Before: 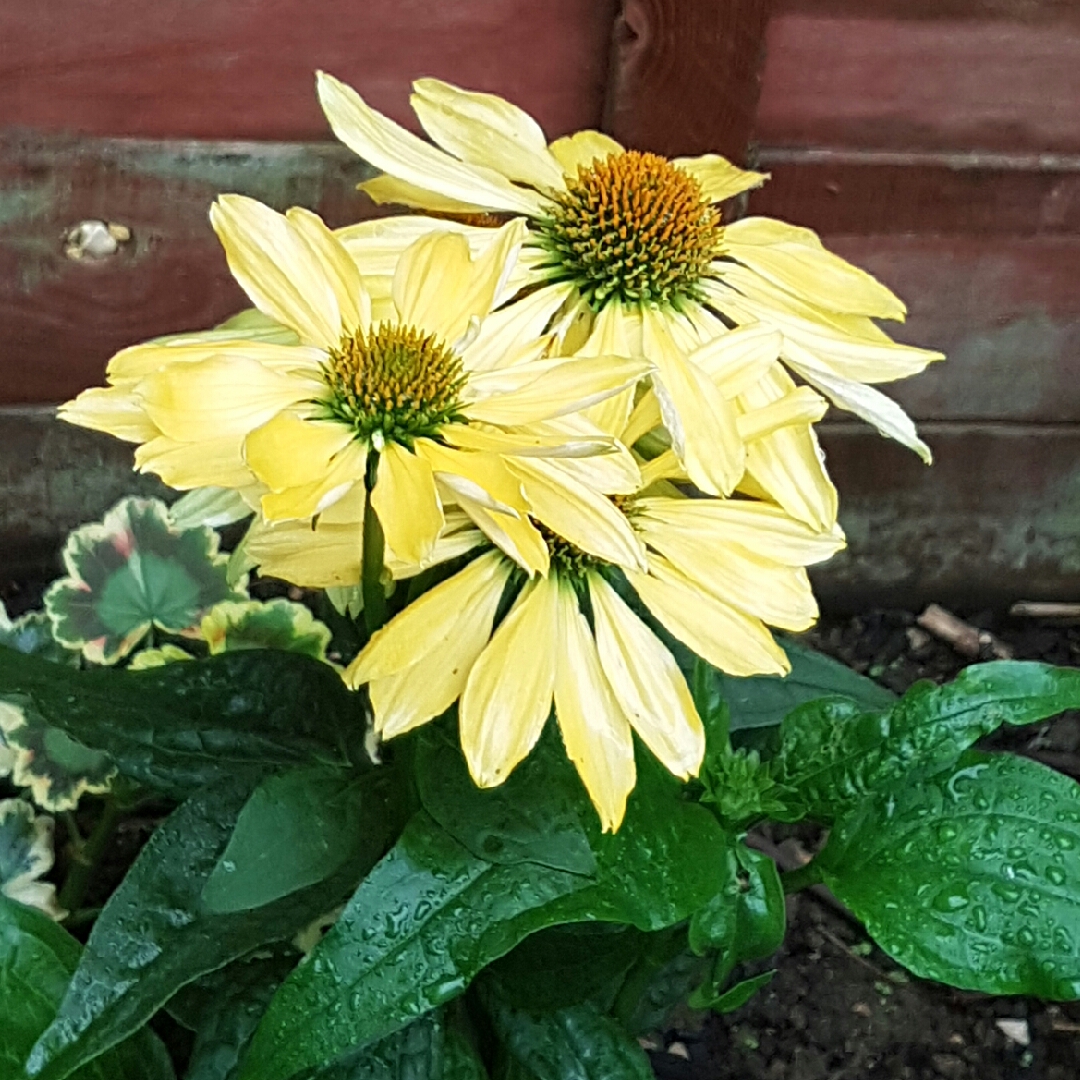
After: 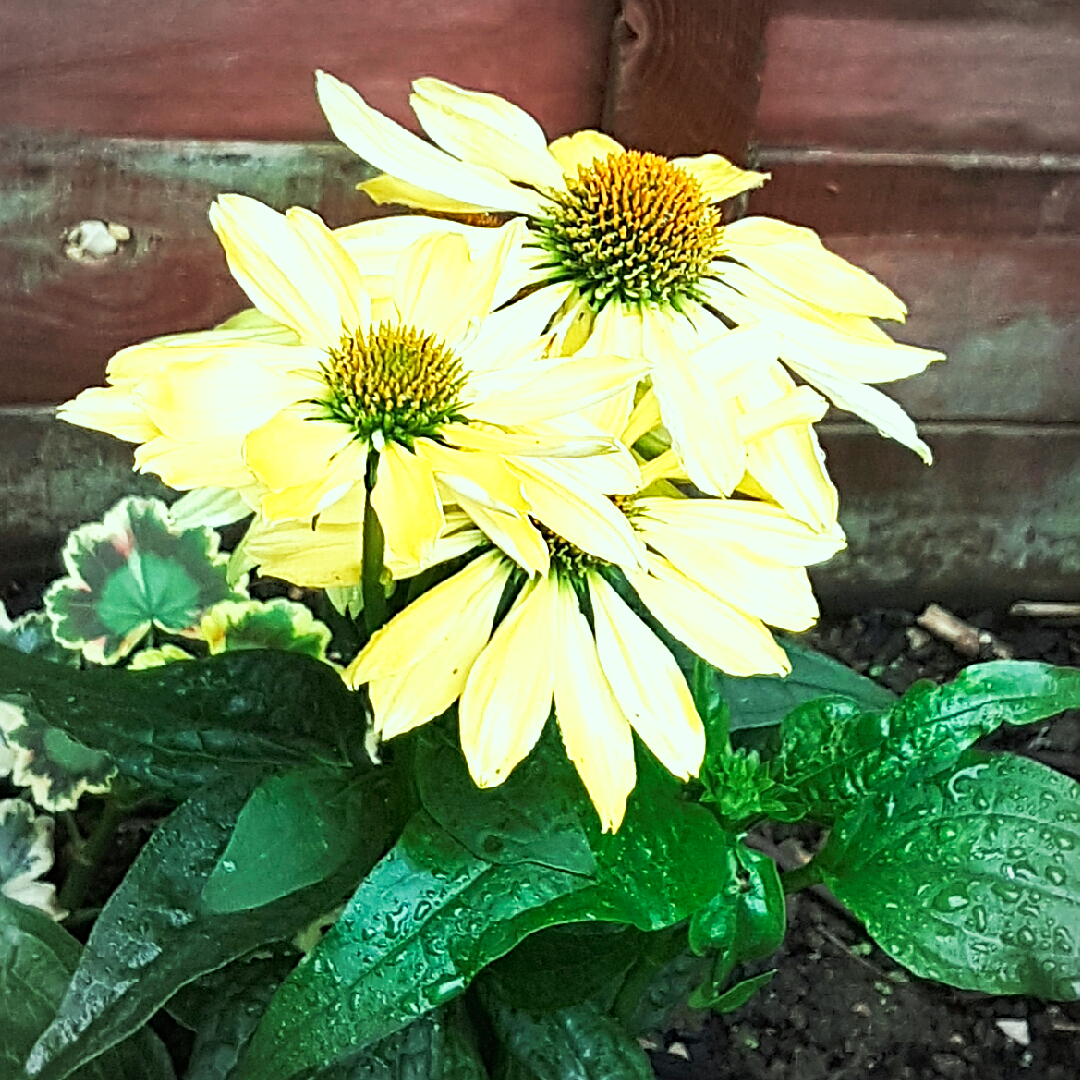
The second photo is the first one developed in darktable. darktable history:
tone curve: curves: ch0 [(0, 0) (0.003, 0.01) (0.011, 0.017) (0.025, 0.035) (0.044, 0.068) (0.069, 0.109) (0.1, 0.144) (0.136, 0.185) (0.177, 0.231) (0.224, 0.279) (0.277, 0.346) (0.335, 0.42) (0.399, 0.5) (0.468, 0.603) (0.543, 0.712) (0.623, 0.808) (0.709, 0.883) (0.801, 0.957) (0.898, 0.993) (1, 1)], preserve colors none
sharpen: on, module defaults
vignetting: brightness -0.195
color correction: highlights a* -8.62, highlights b* 3.41
